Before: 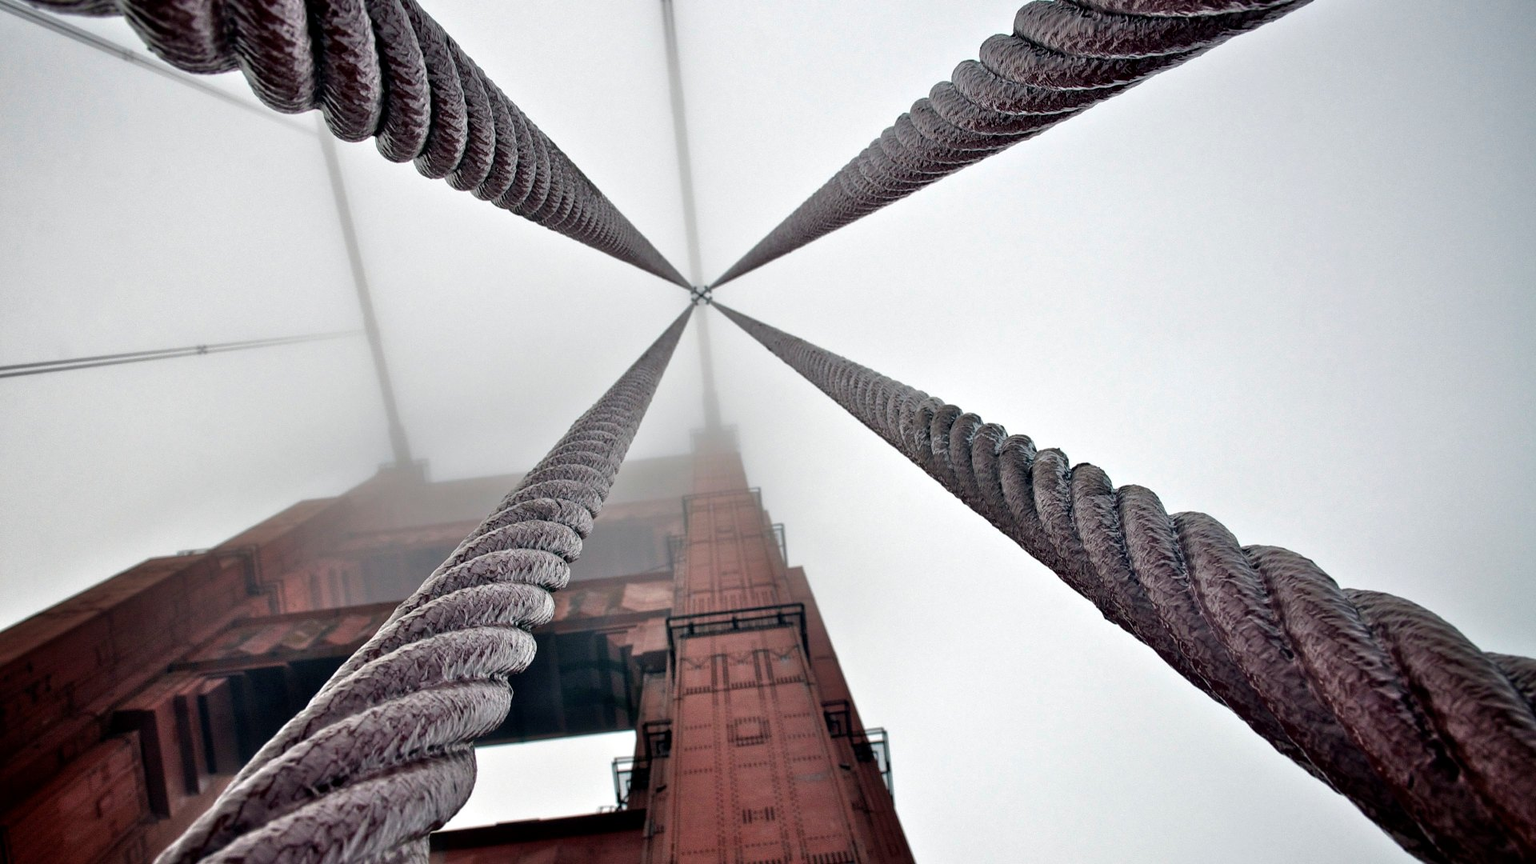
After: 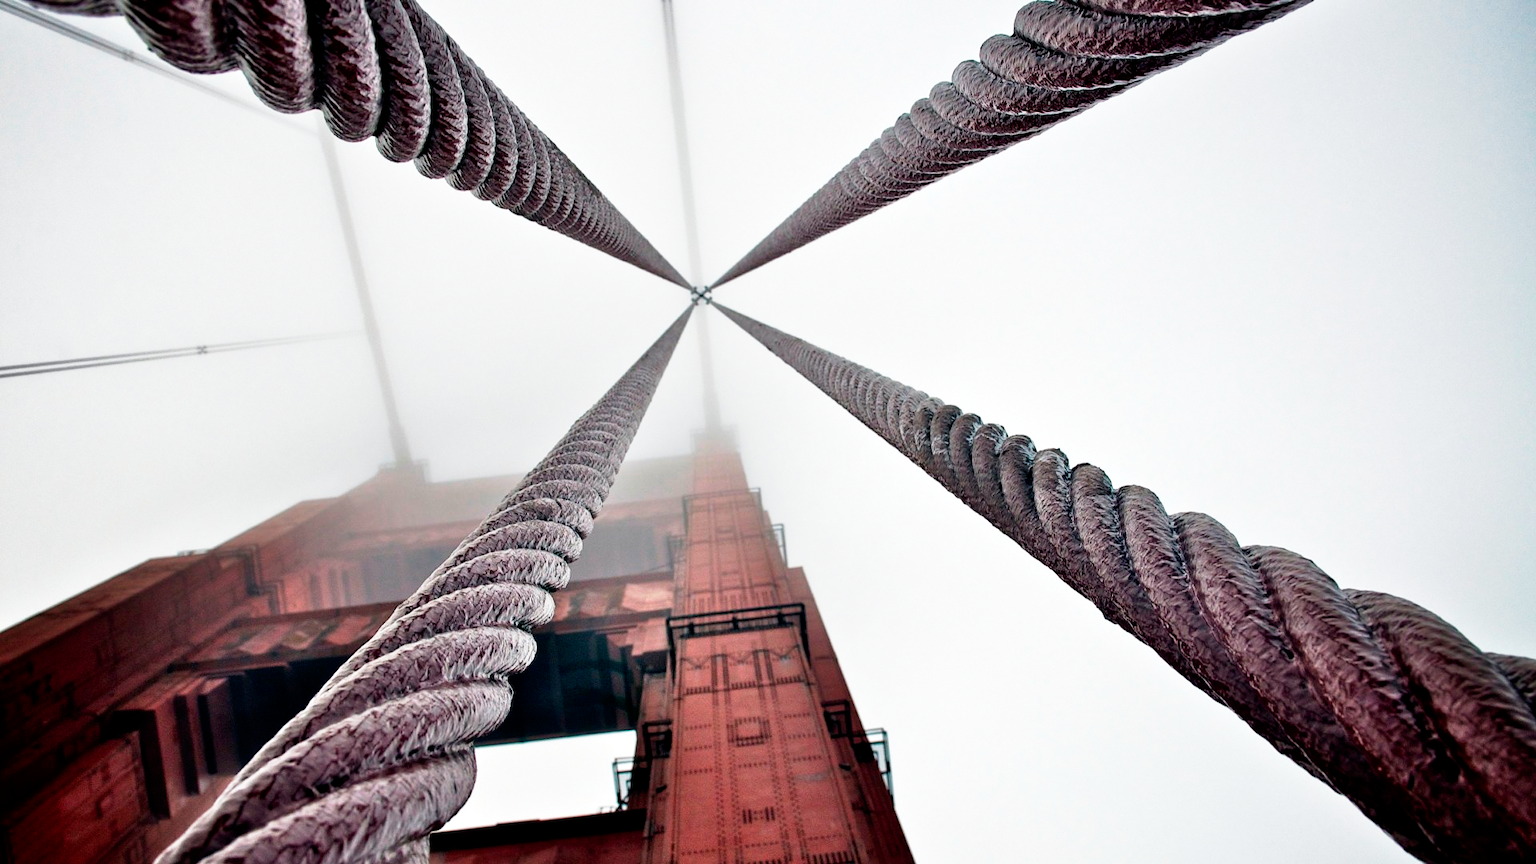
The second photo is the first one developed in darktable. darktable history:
tone curve: curves: ch0 [(0, 0) (0.051, 0.027) (0.096, 0.071) (0.241, 0.247) (0.455, 0.52) (0.594, 0.692) (0.715, 0.845) (0.84, 0.936) (1, 1)]; ch1 [(0, 0) (0.1, 0.038) (0.318, 0.243) (0.399, 0.351) (0.478, 0.469) (0.499, 0.499) (0.534, 0.549) (0.565, 0.605) (0.601, 0.644) (0.666, 0.701) (1, 1)]; ch2 [(0, 0) (0.453, 0.45) (0.479, 0.483) (0.504, 0.499) (0.52, 0.508) (0.561, 0.573) (0.592, 0.617) (0.824, 0.815) (1, 1)], preserve colors none
